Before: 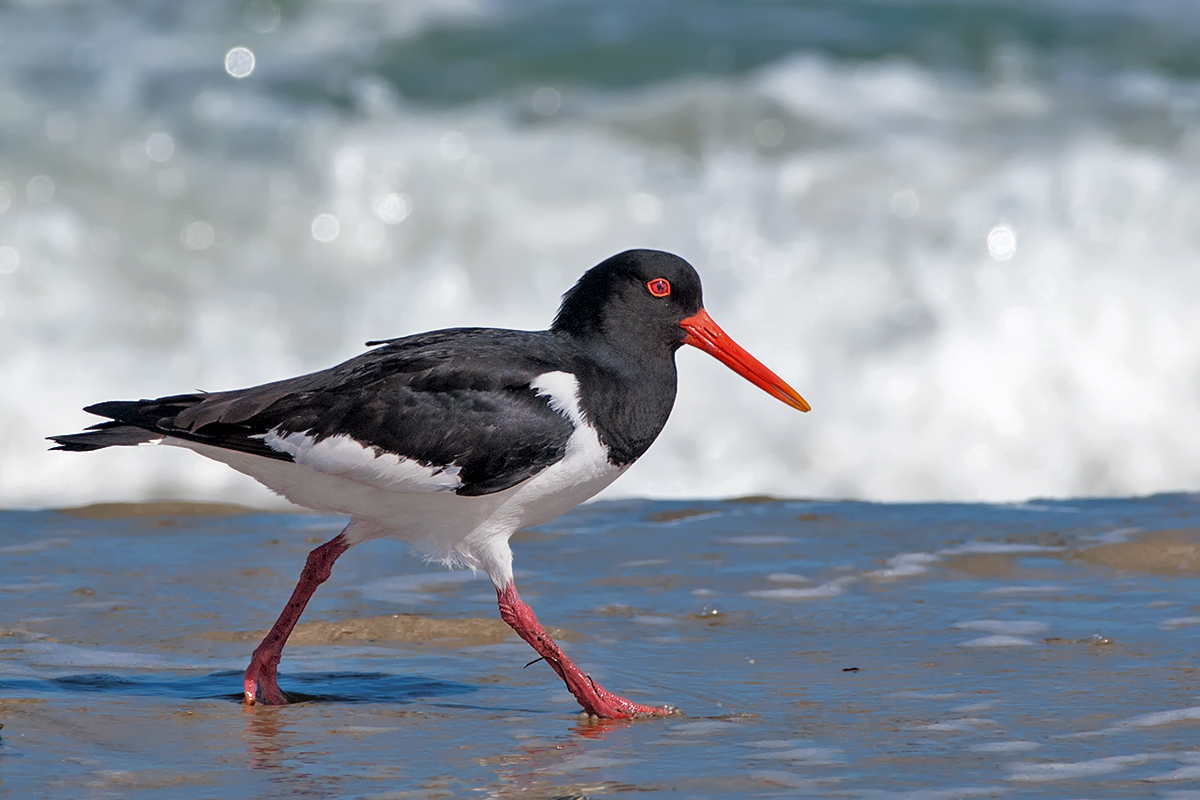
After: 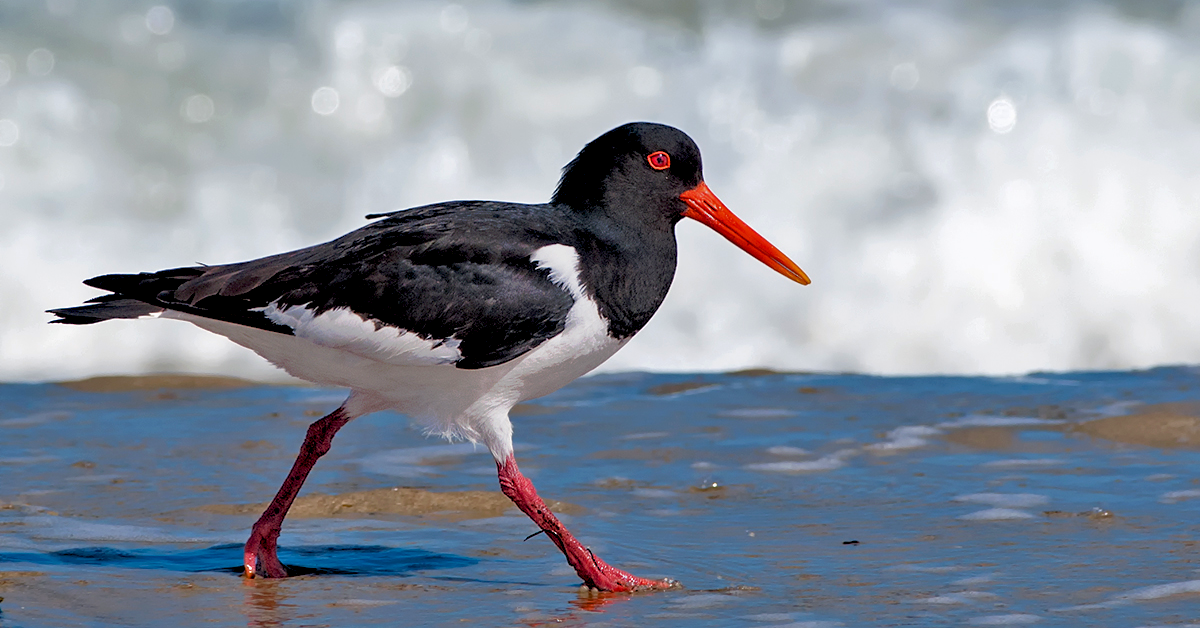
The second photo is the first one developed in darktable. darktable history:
color balance rgb: global offset › luminance -1.445%, perceptual saturation grading › global saturation 11.872%, global vibrance 19.521%
crop and rotate: top 15.889%, bottom 5.492%
